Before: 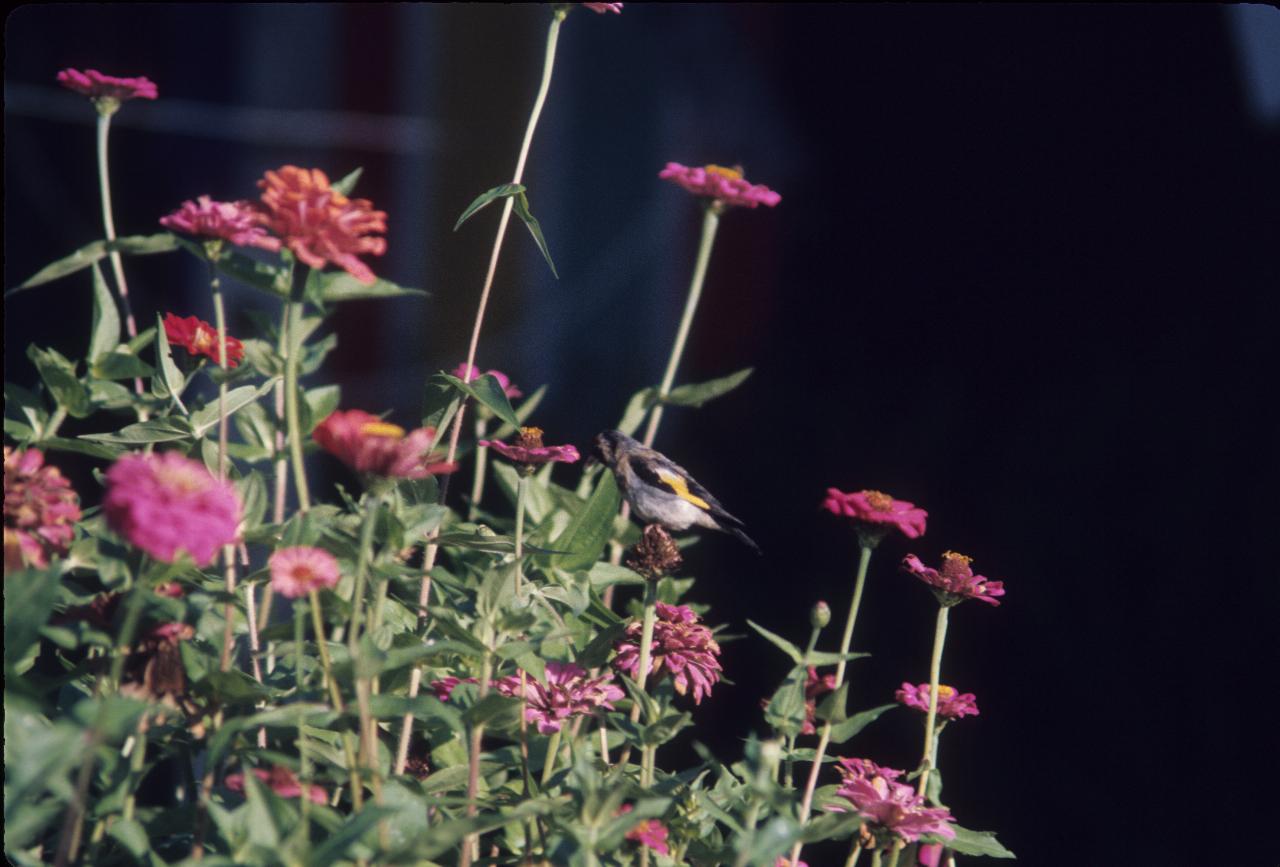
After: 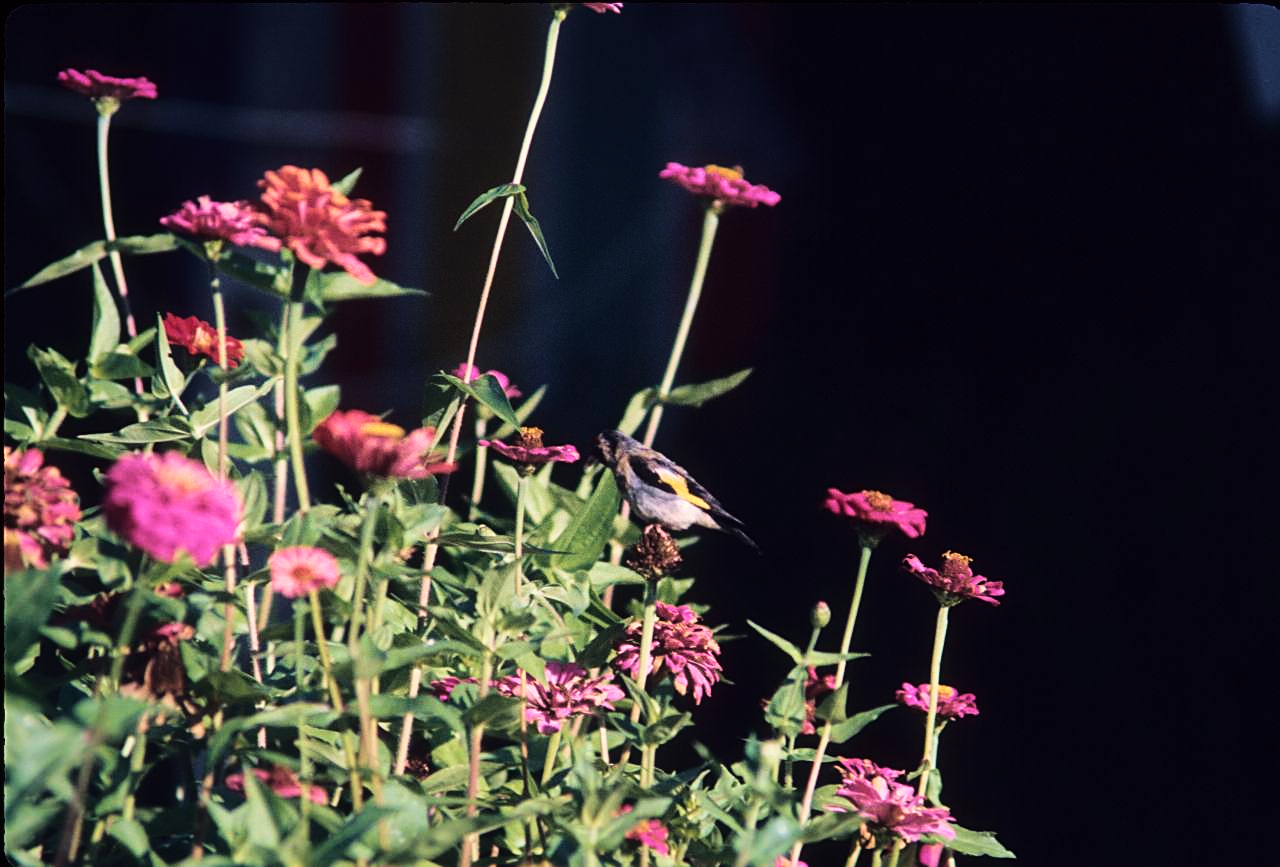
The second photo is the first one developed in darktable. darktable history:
base curve: curves: ch0 [(0, 0) (0.036, 0.025) (0.121, 0.166) (0.206, 0.329) (0.605, 0.79) (1, 1)]
sharpen: on, module defaults
velvia: strength 40.42%
